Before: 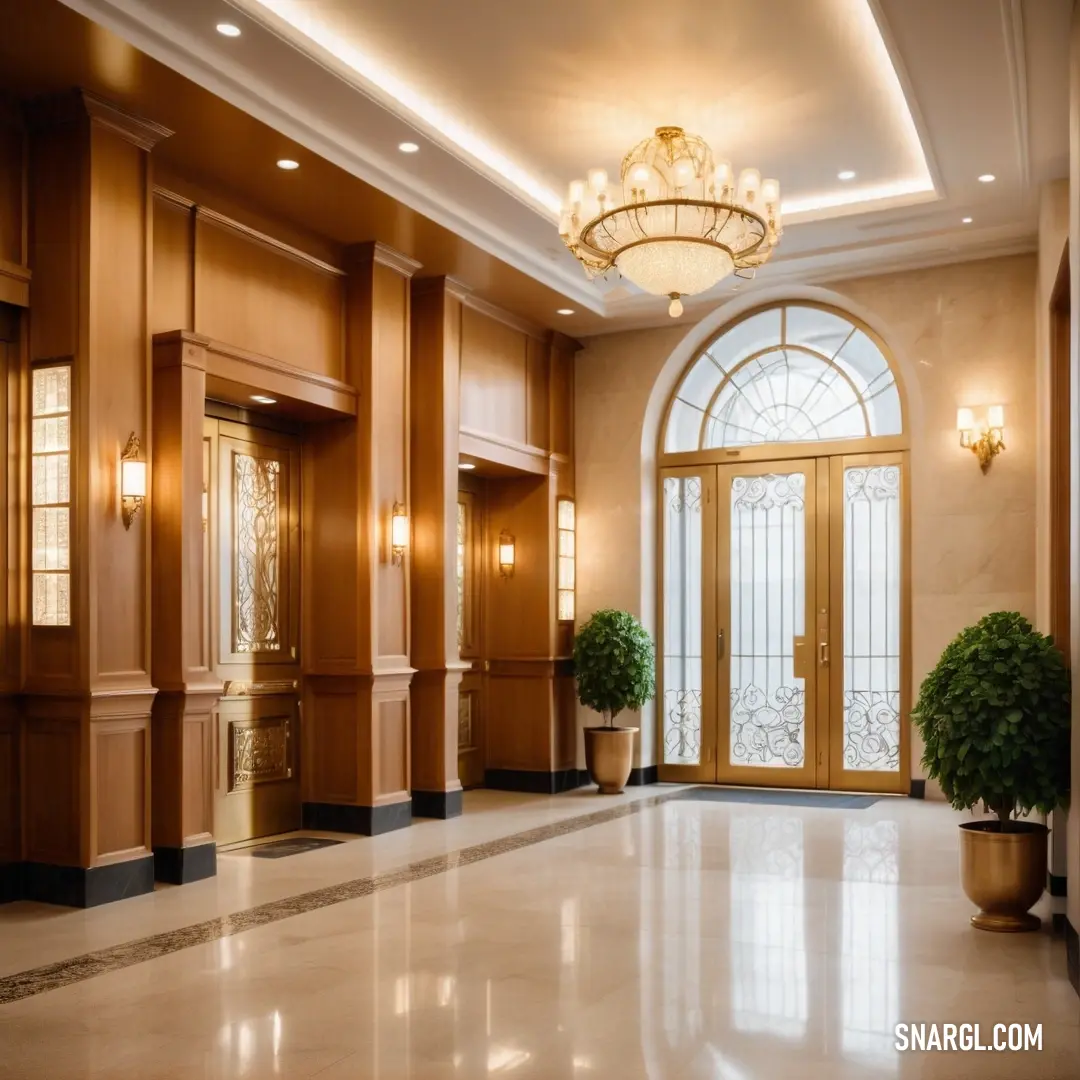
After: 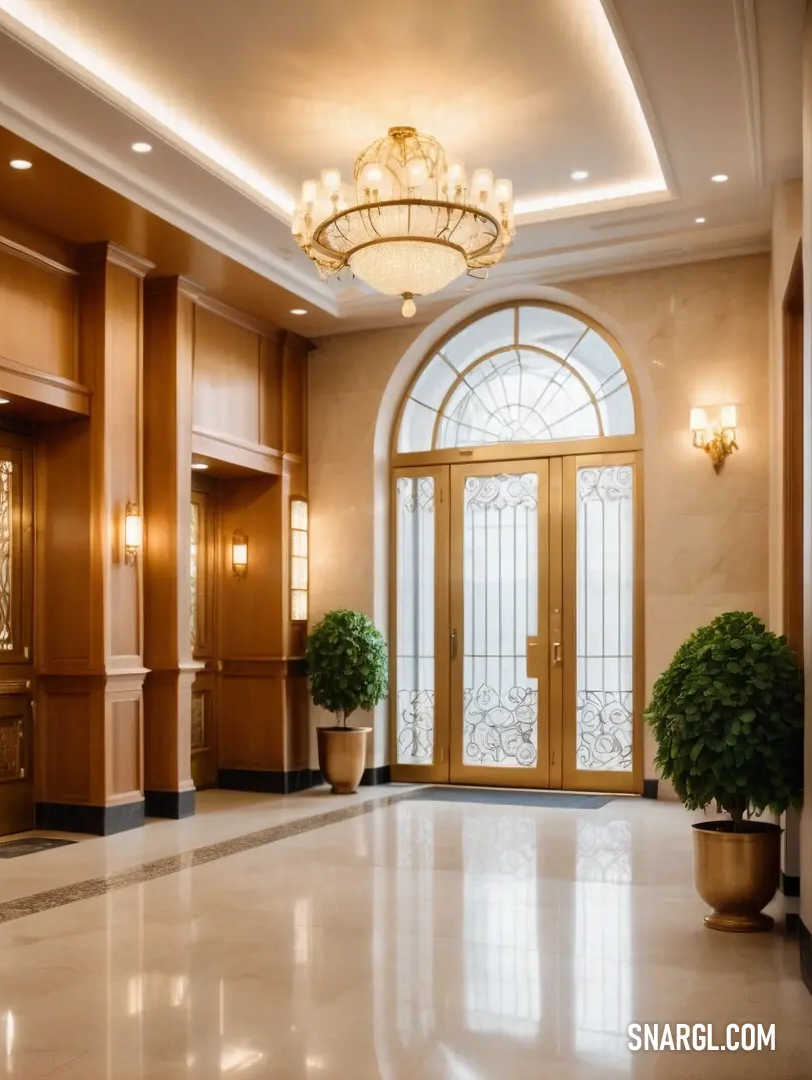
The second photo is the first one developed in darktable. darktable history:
crop and rotate: left 24.792%
